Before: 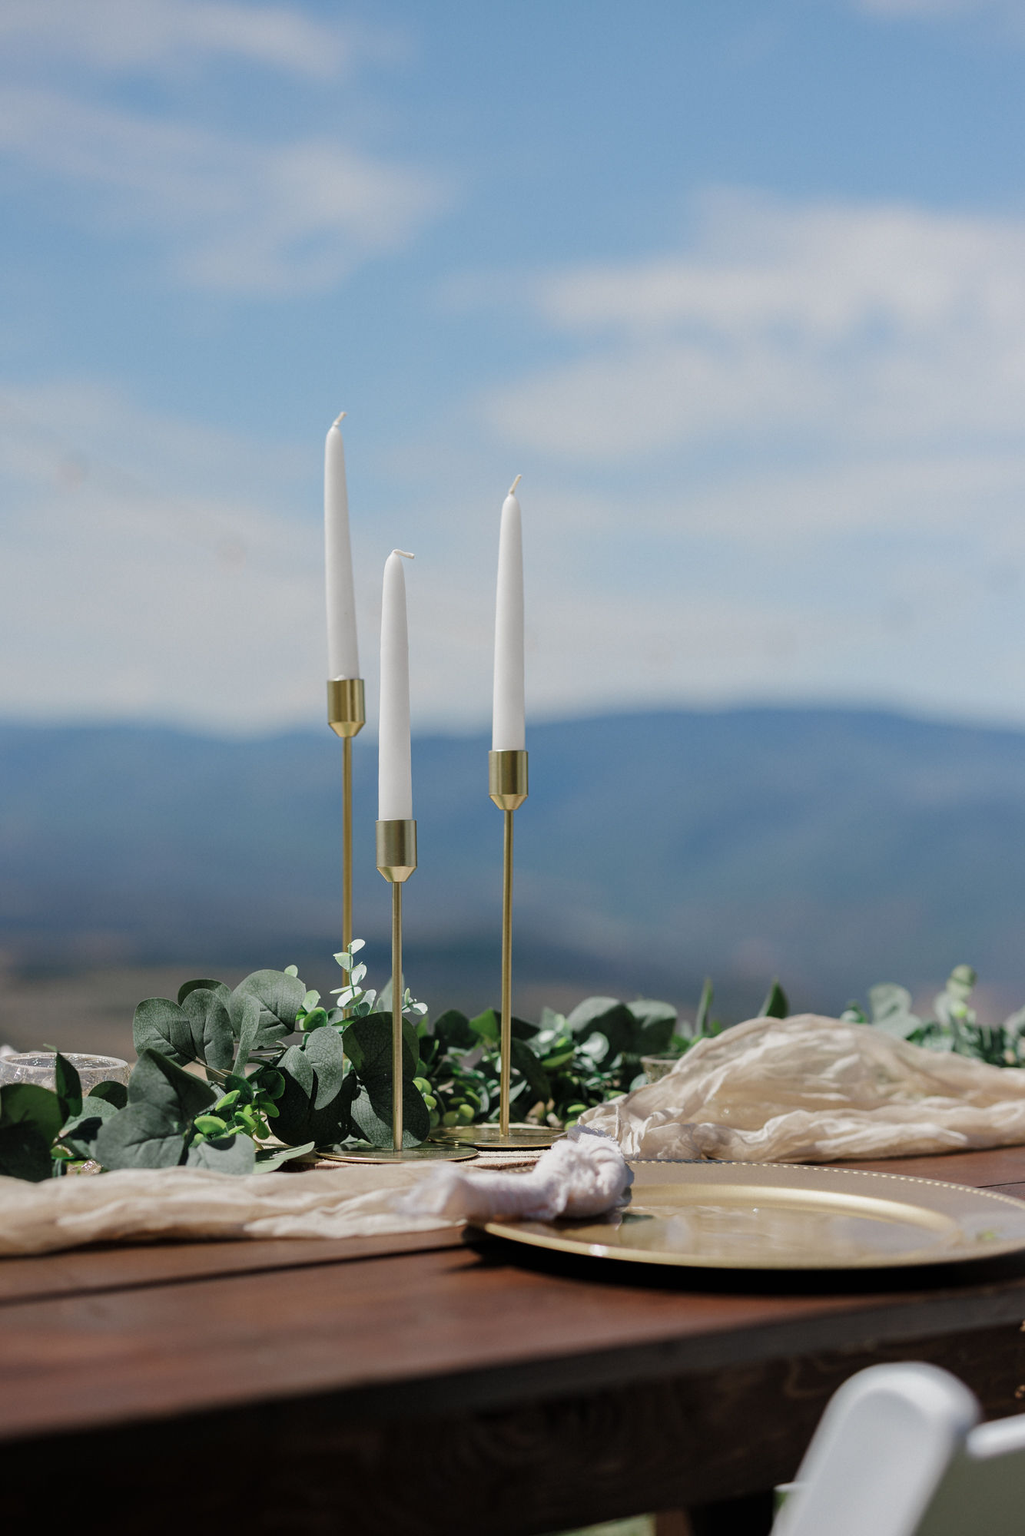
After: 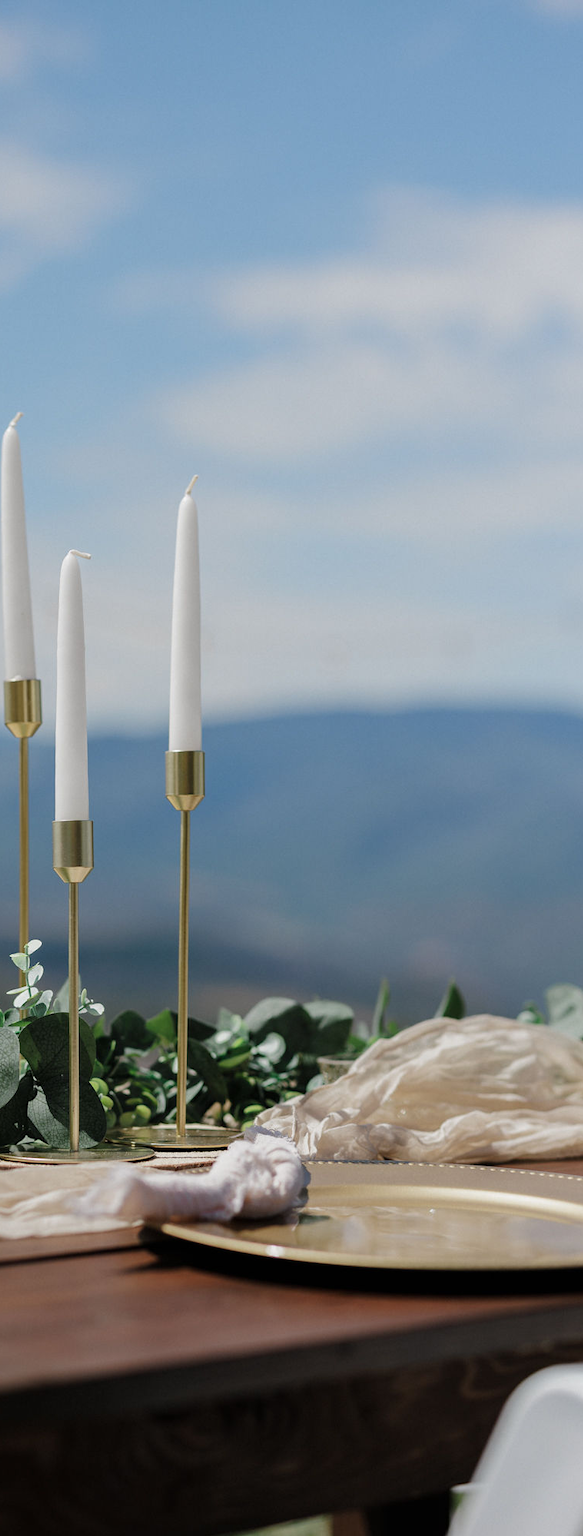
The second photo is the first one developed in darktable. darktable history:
crop: left 31.573%, top 0.002%, right 11.488%
